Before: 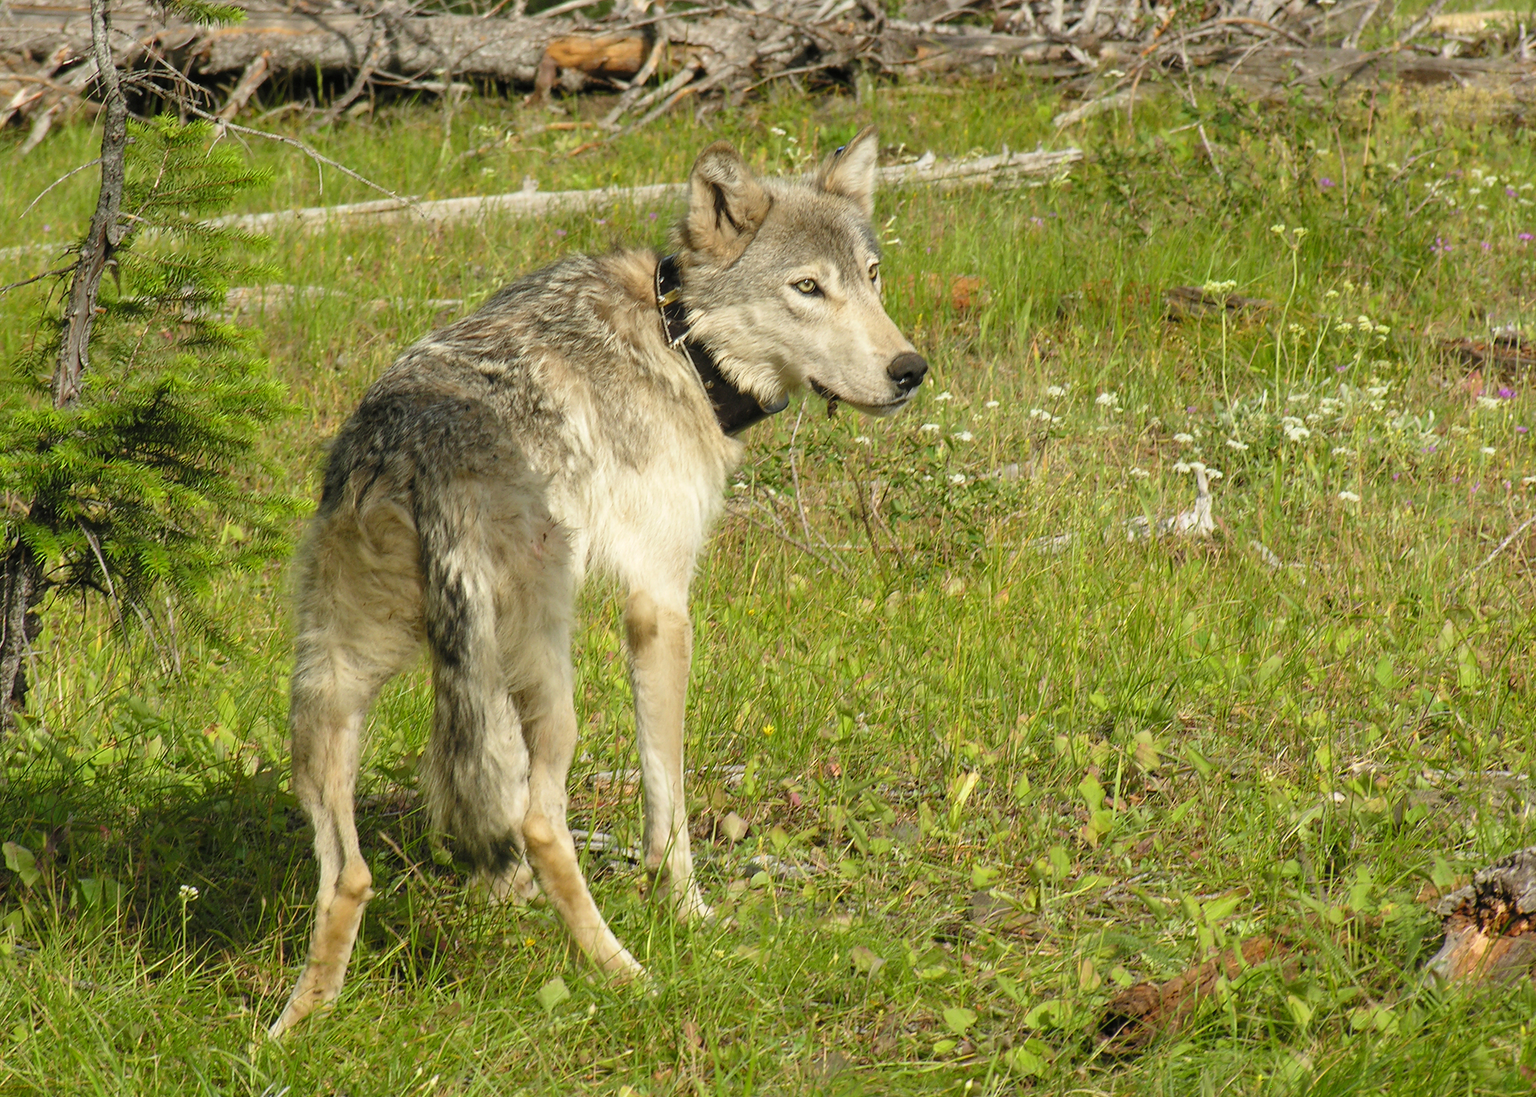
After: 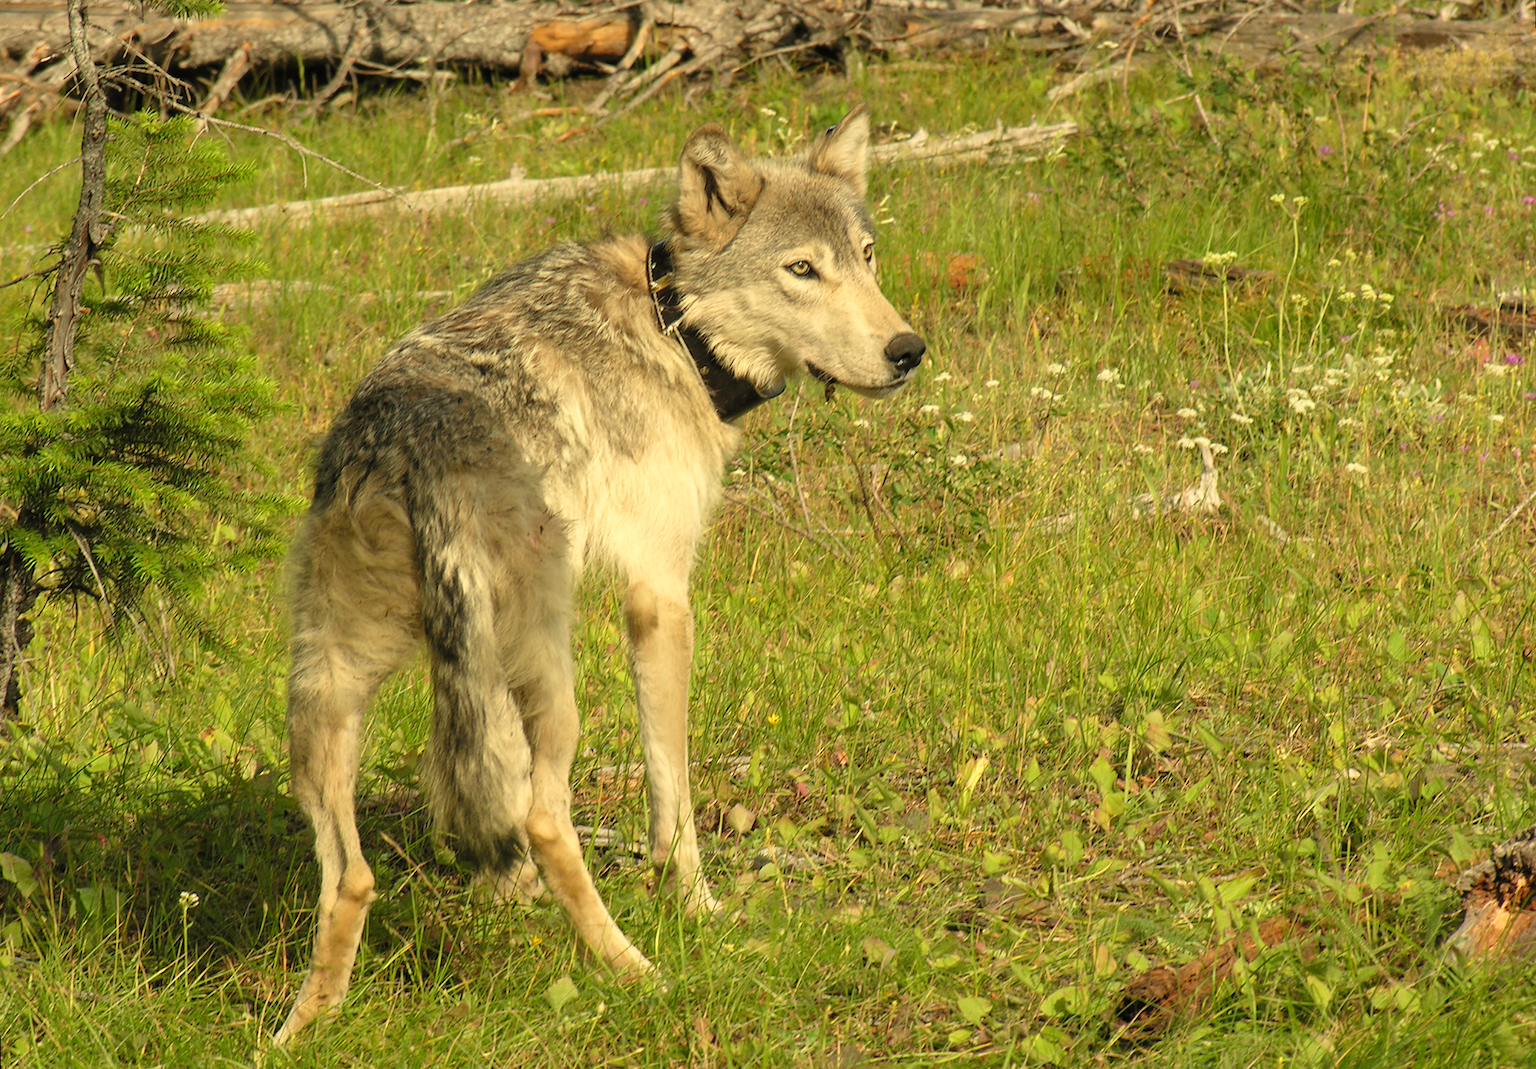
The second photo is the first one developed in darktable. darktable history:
white balance: red 1.08, blue 0.791
rotate and perspective: rotation -1.42°, crop left 0.016, crop right 0.984, crop top 0.035, crop bottom 0.965
